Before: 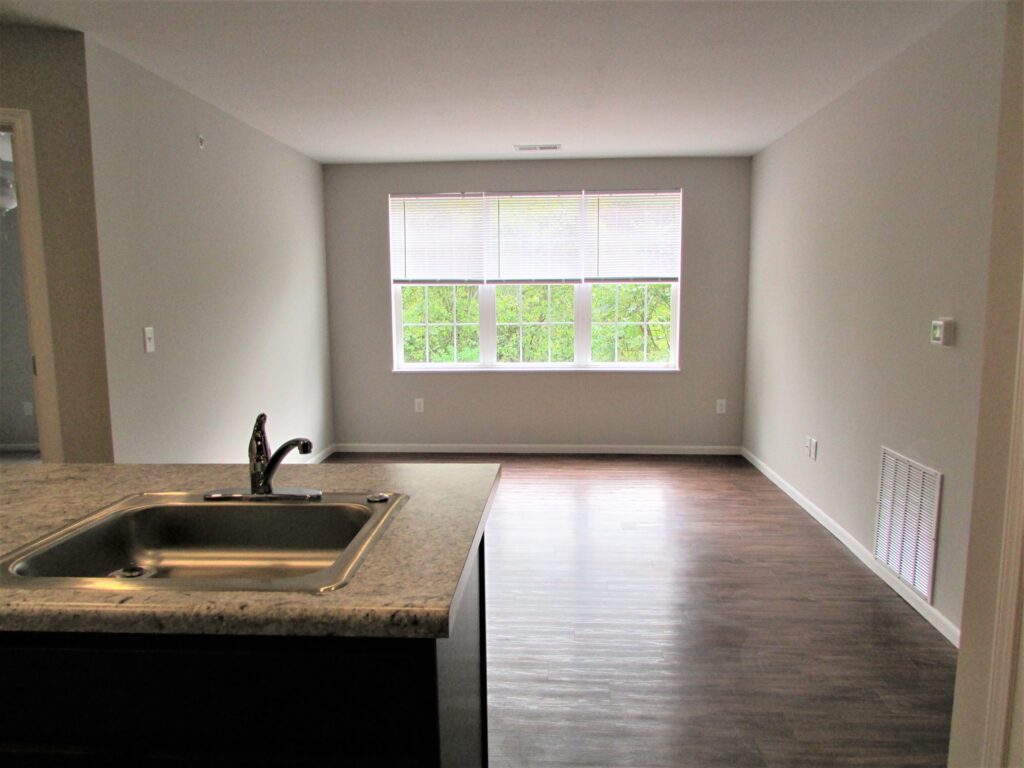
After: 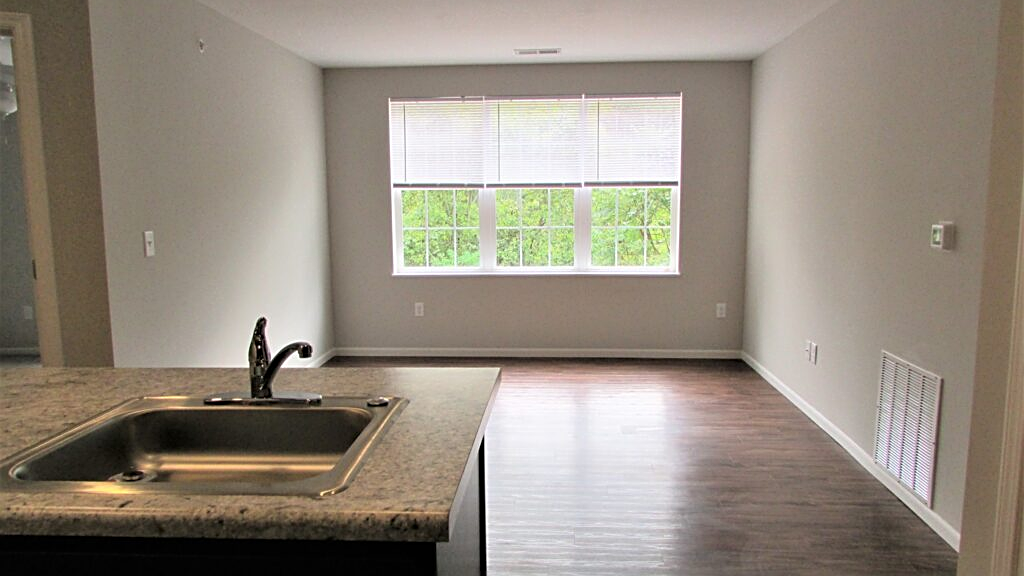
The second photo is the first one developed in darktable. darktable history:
crop and rotate: top 12.5%, bottom 12.5%
exposure: exposure -0.01 EV, compensate highlight preservation false
sharpen: on, module defaults
